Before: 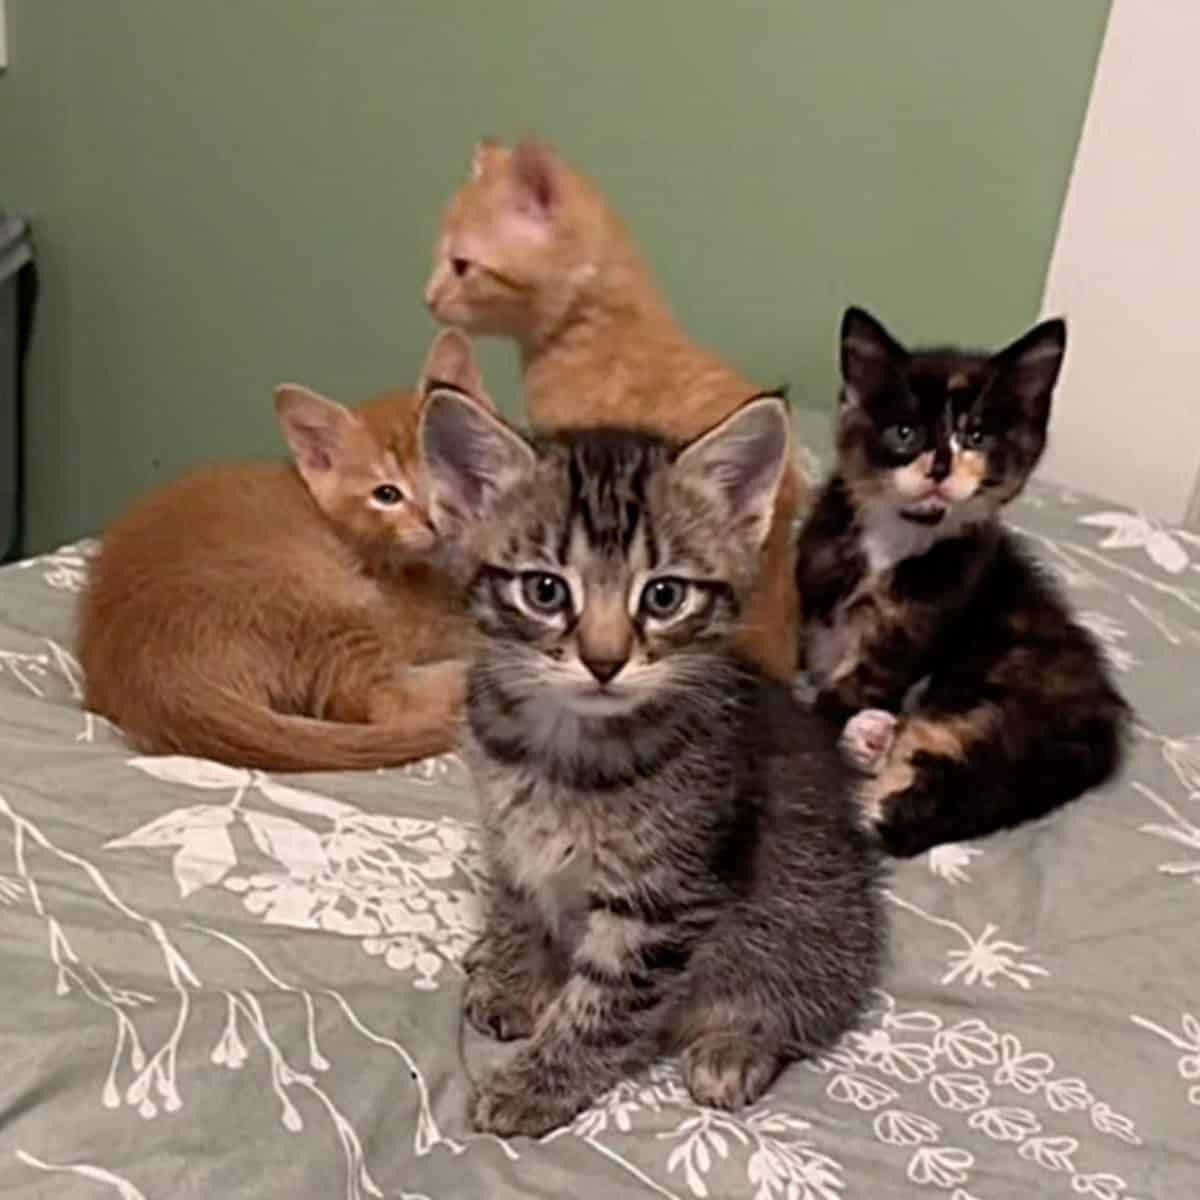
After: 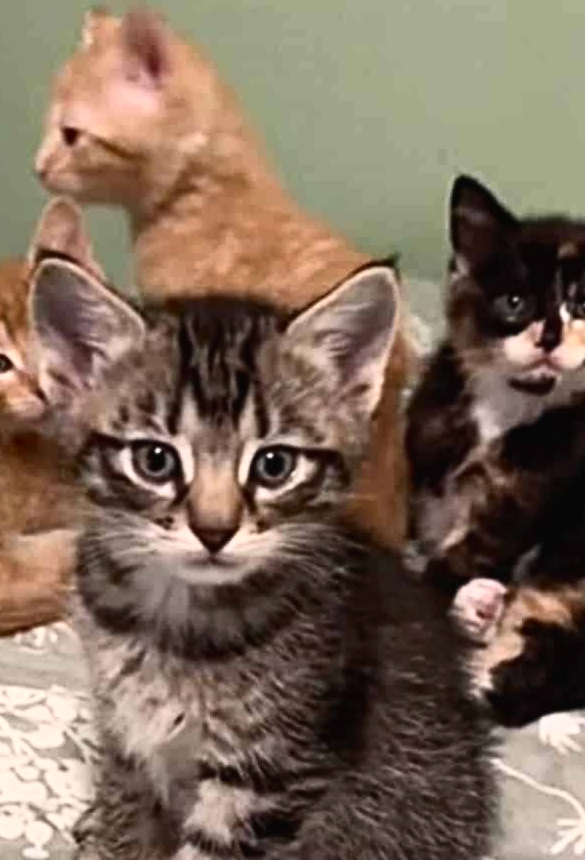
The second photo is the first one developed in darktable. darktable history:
crop: left 32.507%, top 10.943%, right 18.686%, bottom 17.372%
tone curve: curves: ch0 [(0, 0.013) (0.198, 0.175) (0.512, 0.582) (0.625, 0.754) (0.81, 0.934) (1, 1)], color space Lab, independent channels, preserve colors none
